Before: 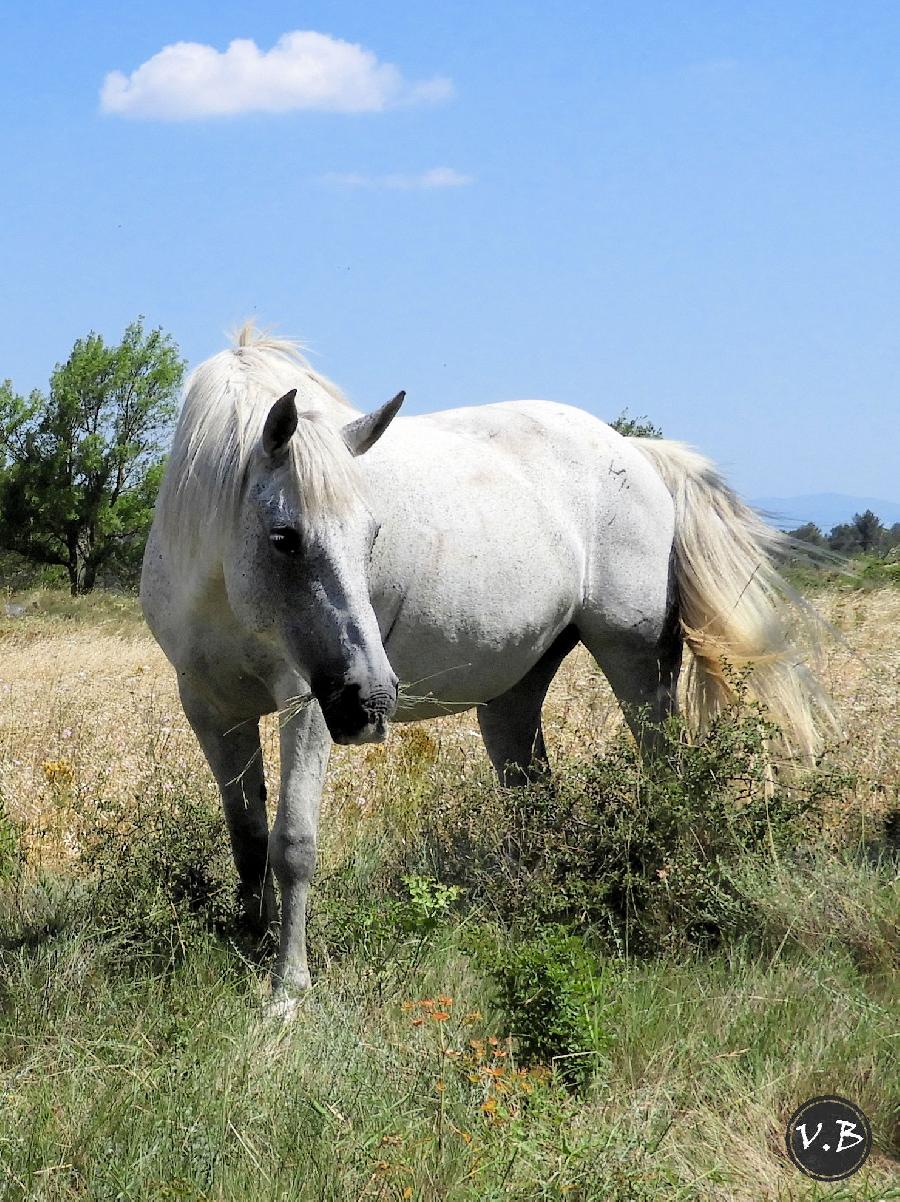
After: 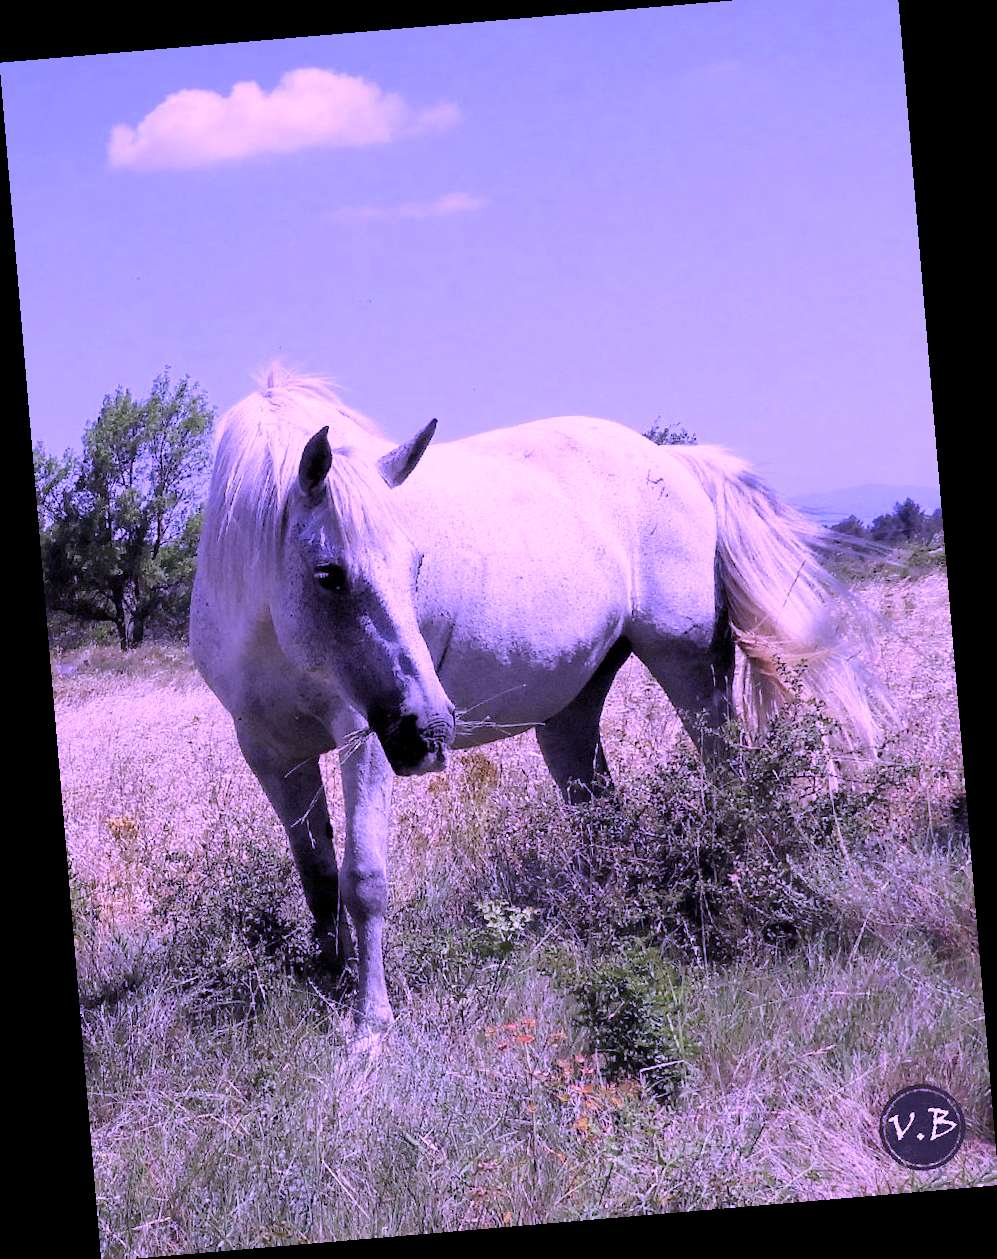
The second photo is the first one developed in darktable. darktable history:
rotate and perspective: rotation -4.86°, automatic cropping off
crop: top 1.049%, right 0.001%
color calibration: illuminant custom, x 0.379, y 0.481, temperature 4443.07 K
